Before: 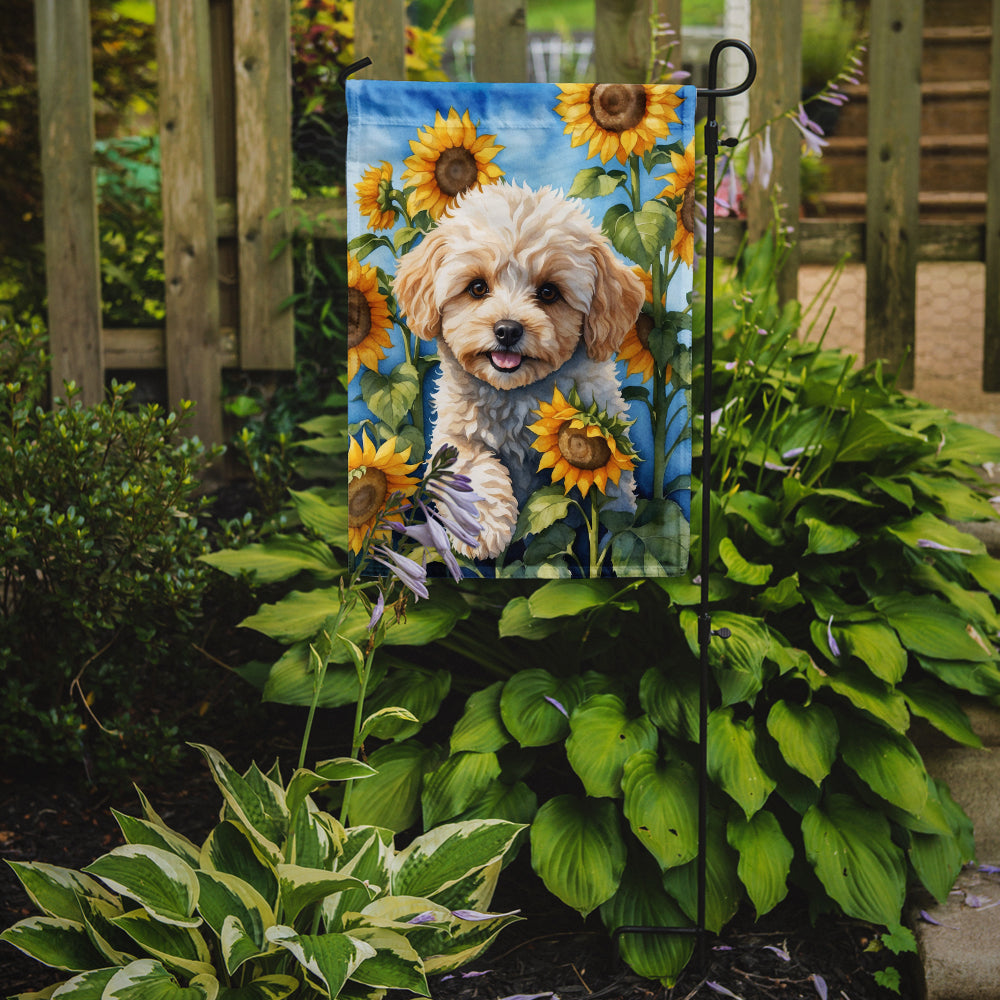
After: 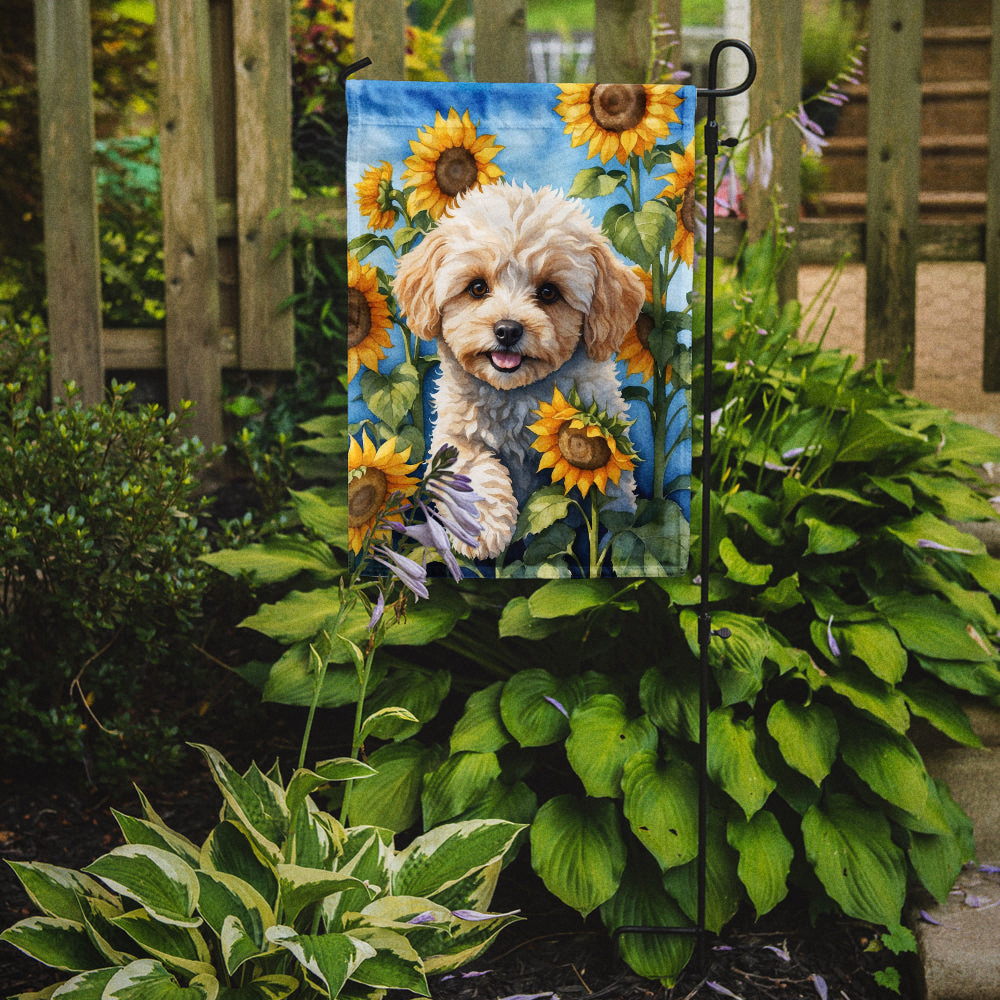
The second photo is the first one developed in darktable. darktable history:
exposure: exposure 0.127 EV, compensate highlight preservation false
grain: coarseness 22.88 ISO
